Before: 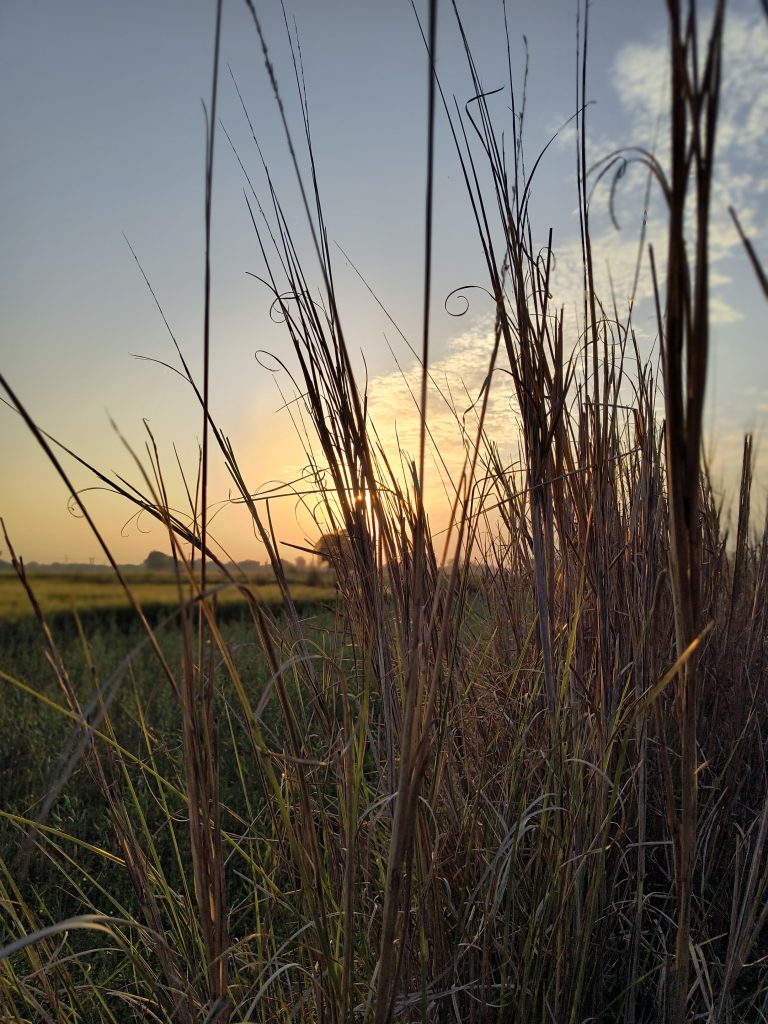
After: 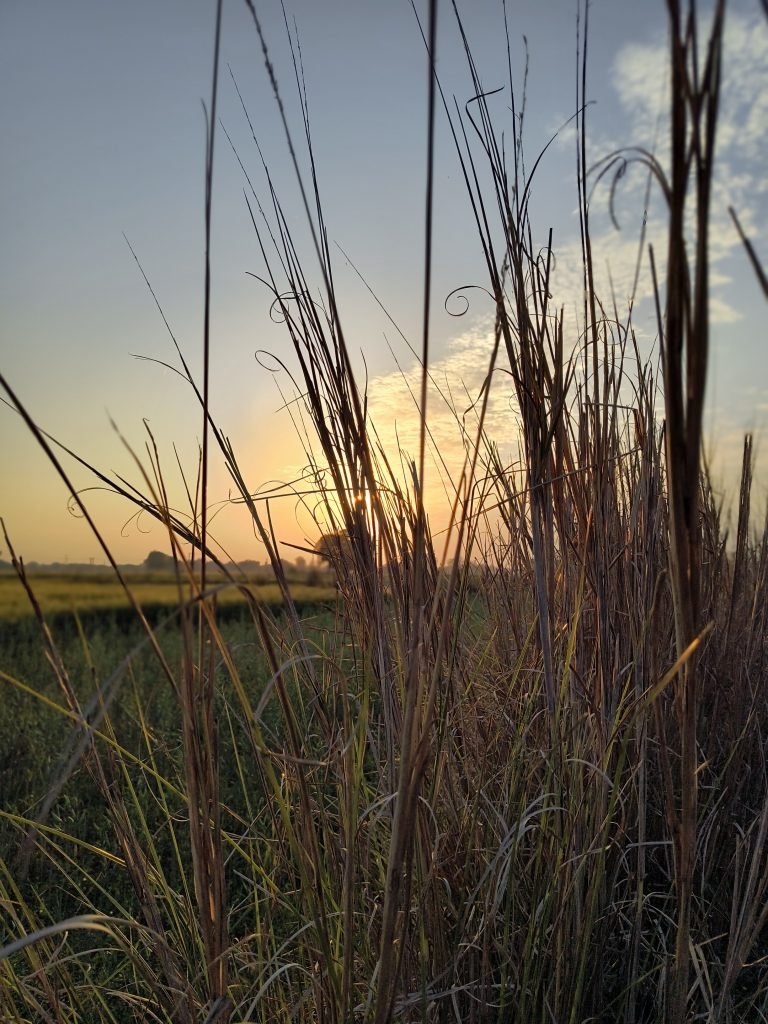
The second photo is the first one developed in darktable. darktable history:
shadows and highlights: shadows 25.77, highlights -24.33
tone equalizer: on, module defaults
